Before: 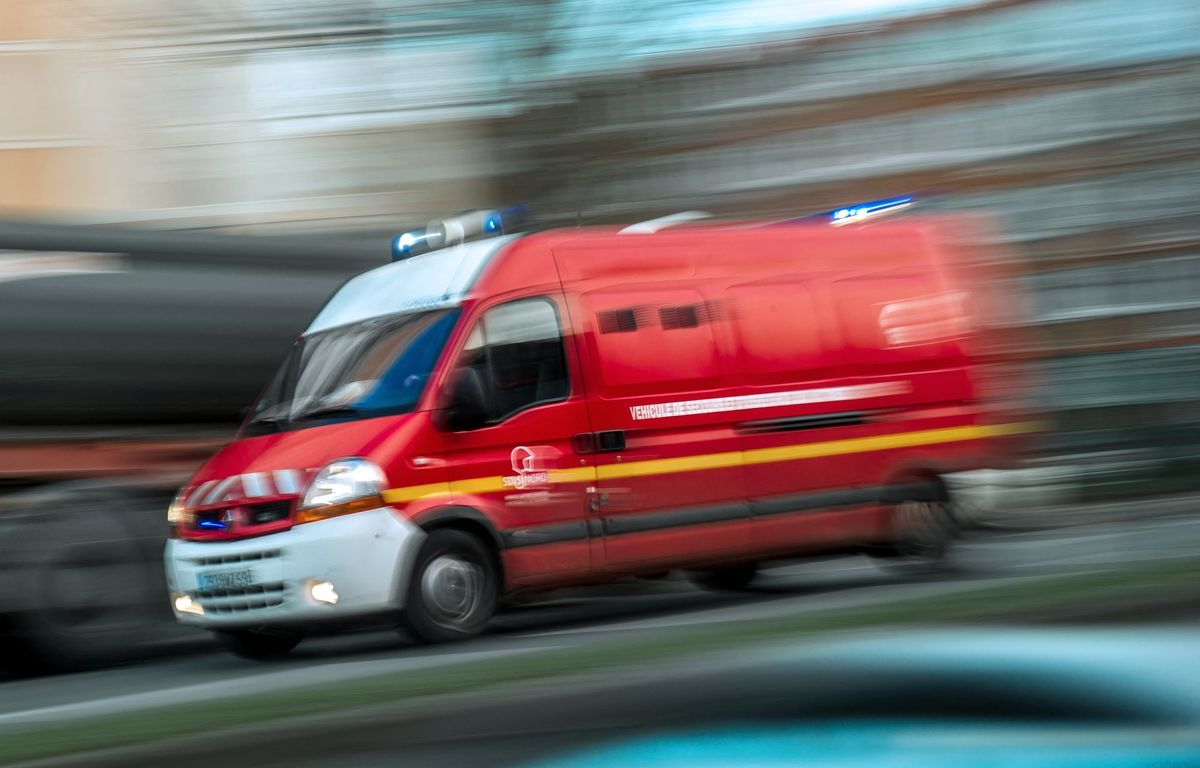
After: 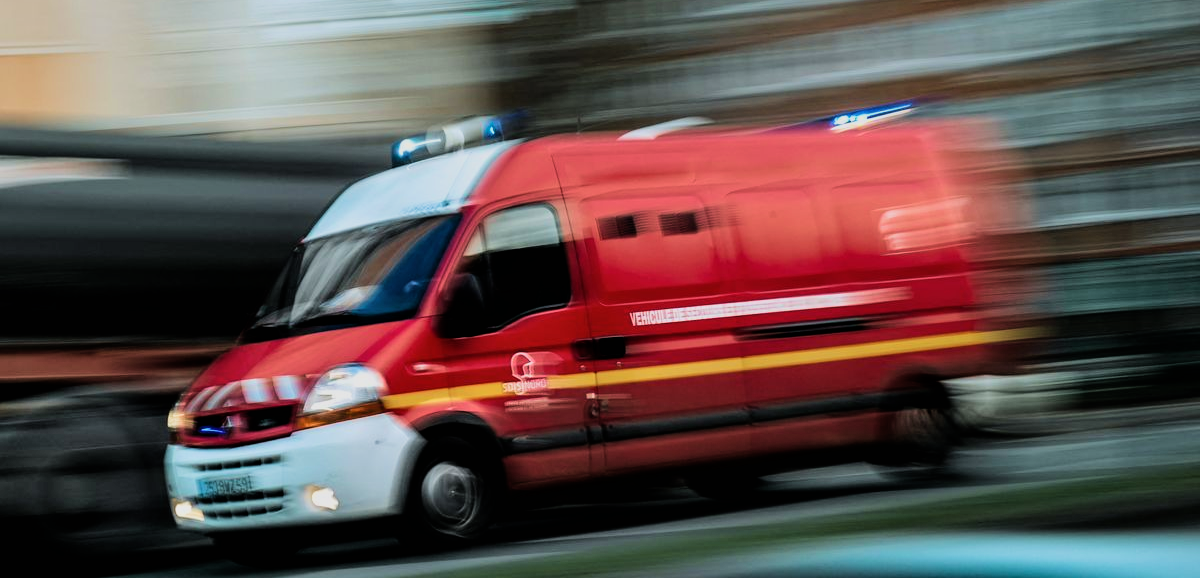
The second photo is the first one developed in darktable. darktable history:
filmic rgb: black relative exposure -5.02 EV, white relative exposure 3.5 EV, hardness 3.18, contrast 1.408, highlights saturation mix -49.22%, iterations of high-quality reconstruction 0
crop and rotate: top 12.32%, bottom 12.419%
shadows and highlights: shadows 31.48, highlights -33.02, soften with gaussian
exposure: exposure -0.251 EV, compensate highlight preservation false
velvia: strength 44.87%
